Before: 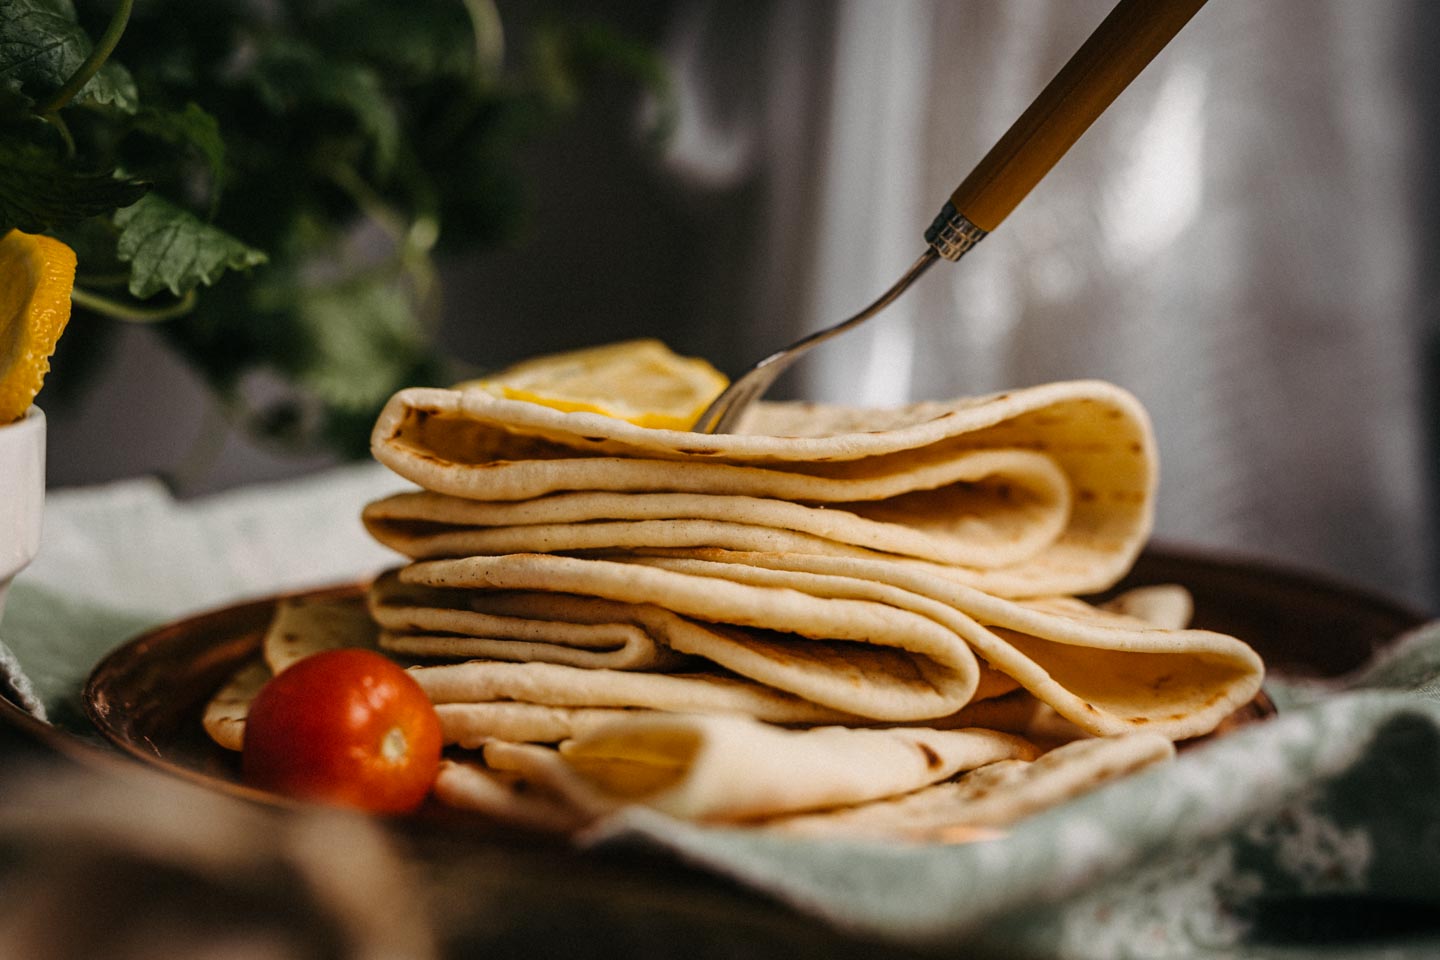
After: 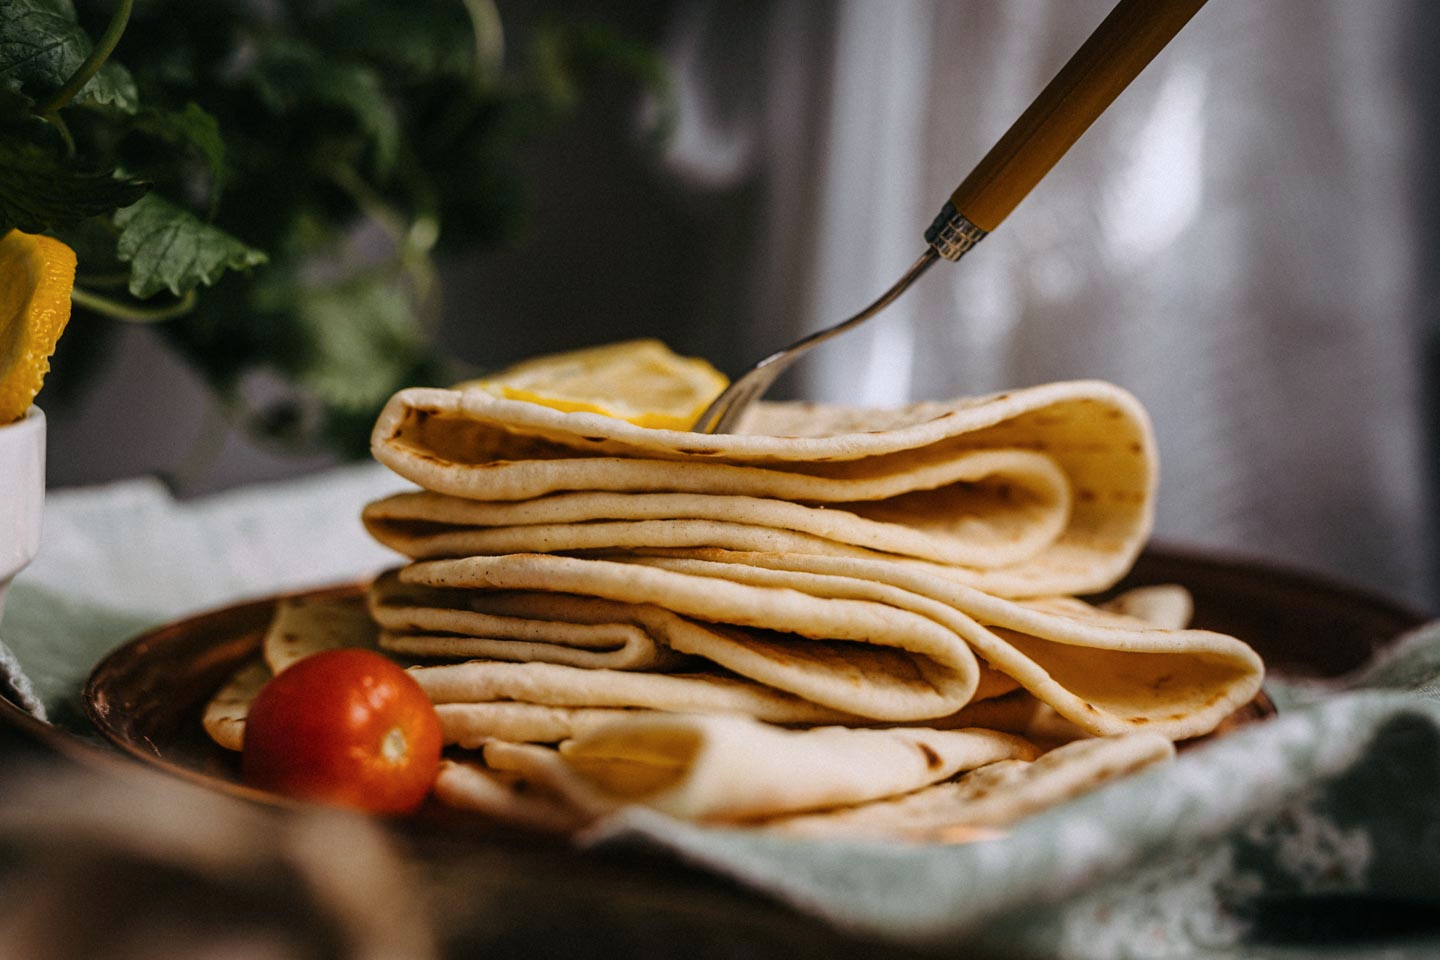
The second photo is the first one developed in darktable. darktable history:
color balance rgb: on, module defaults
white balance: red 0.984, blue 1.059
